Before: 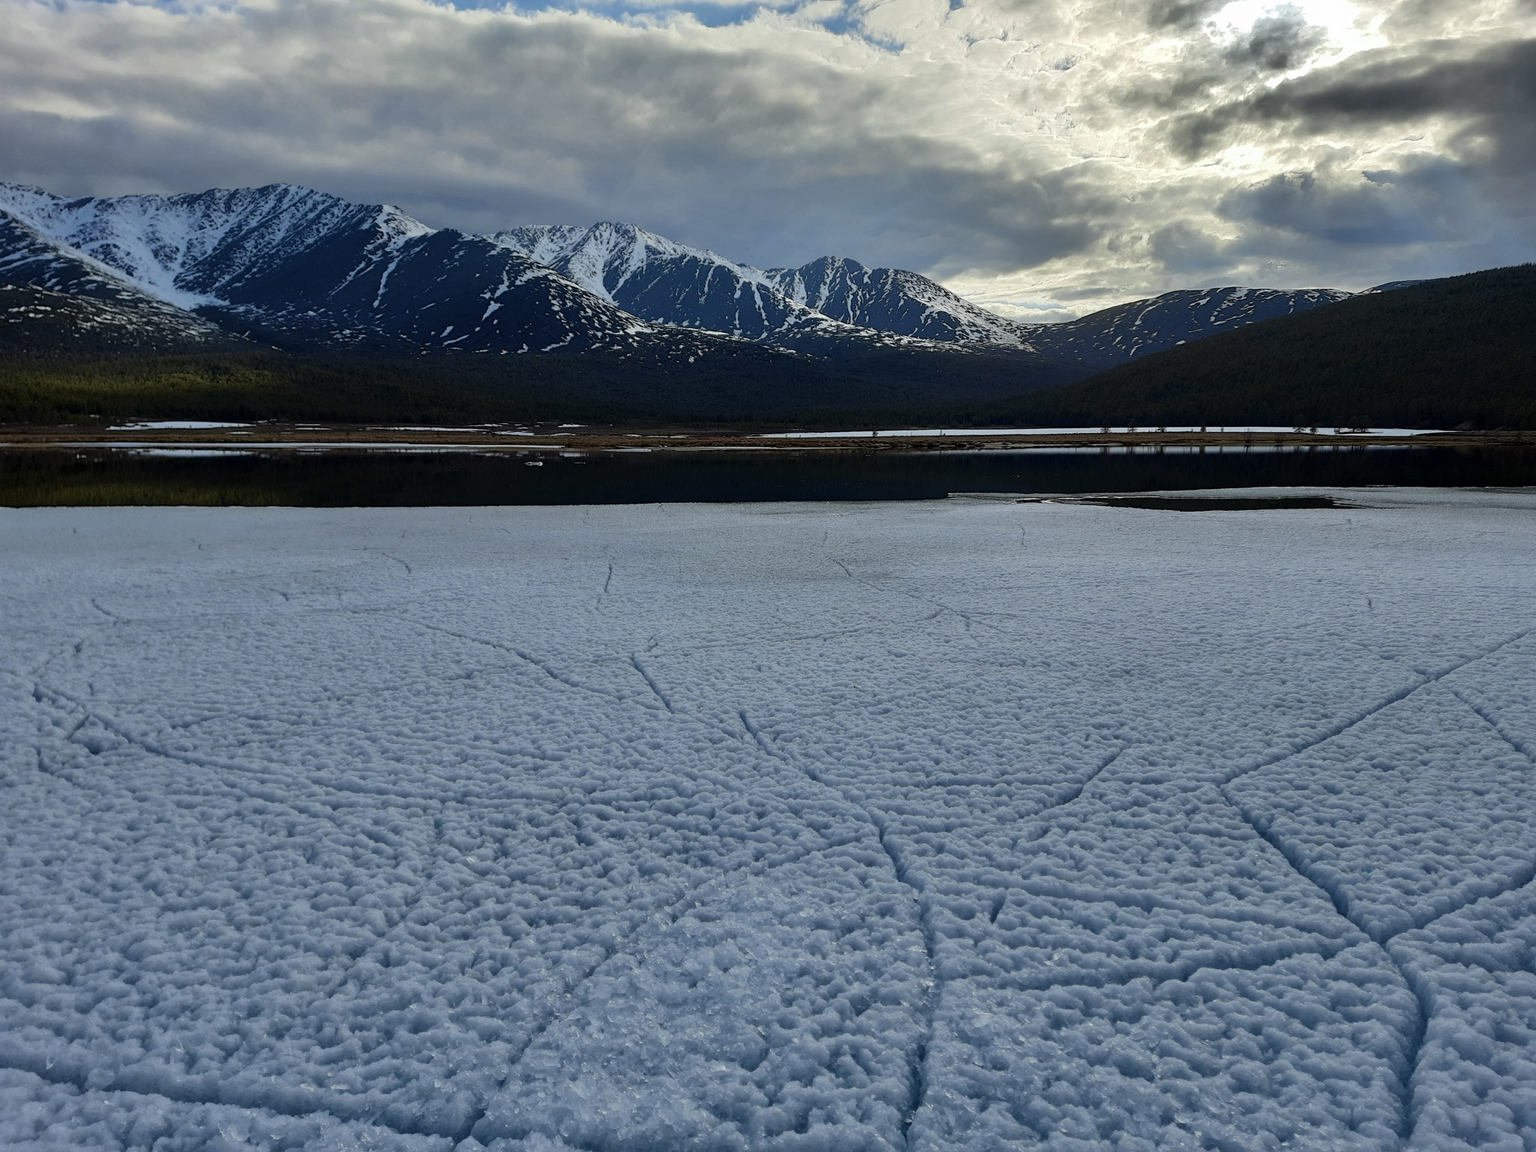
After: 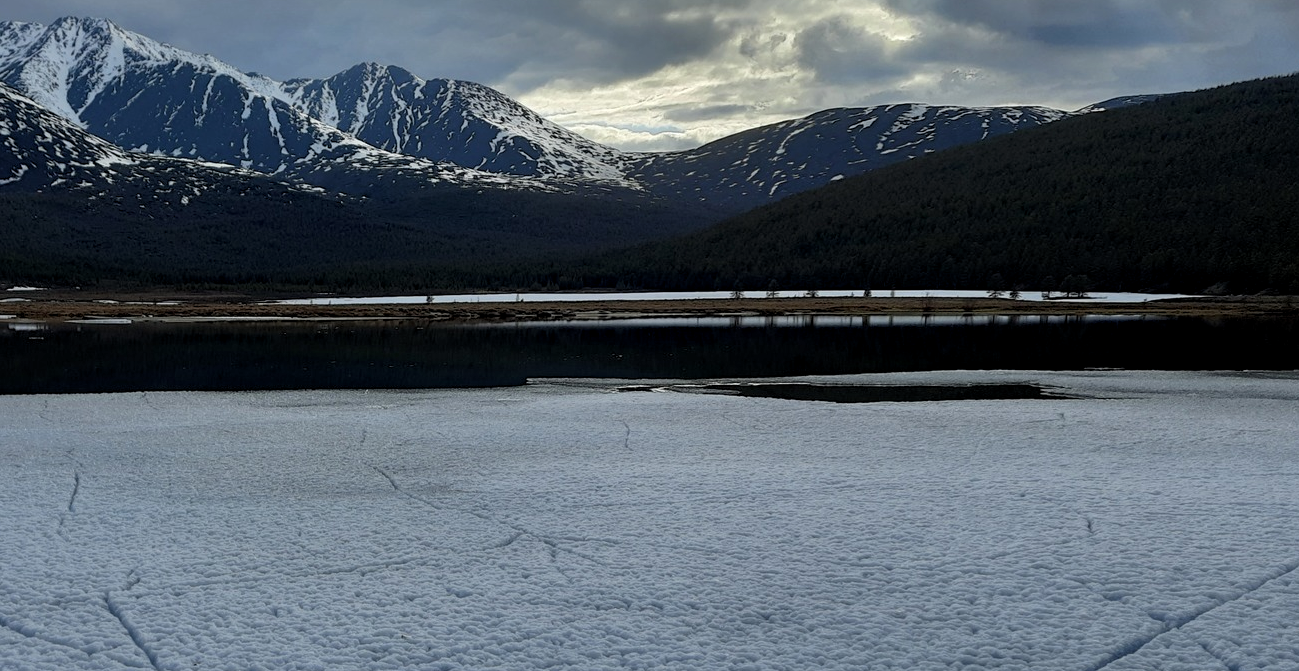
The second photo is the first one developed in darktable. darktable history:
crop: left 36.005%, top 18.221%, right 0.528%, bottom 38.044%
levels: levels [0.016, 0.5, 0.996]
local contrast: highlights 104%, shadows 101%, detail 119%, midtone range 0.2
